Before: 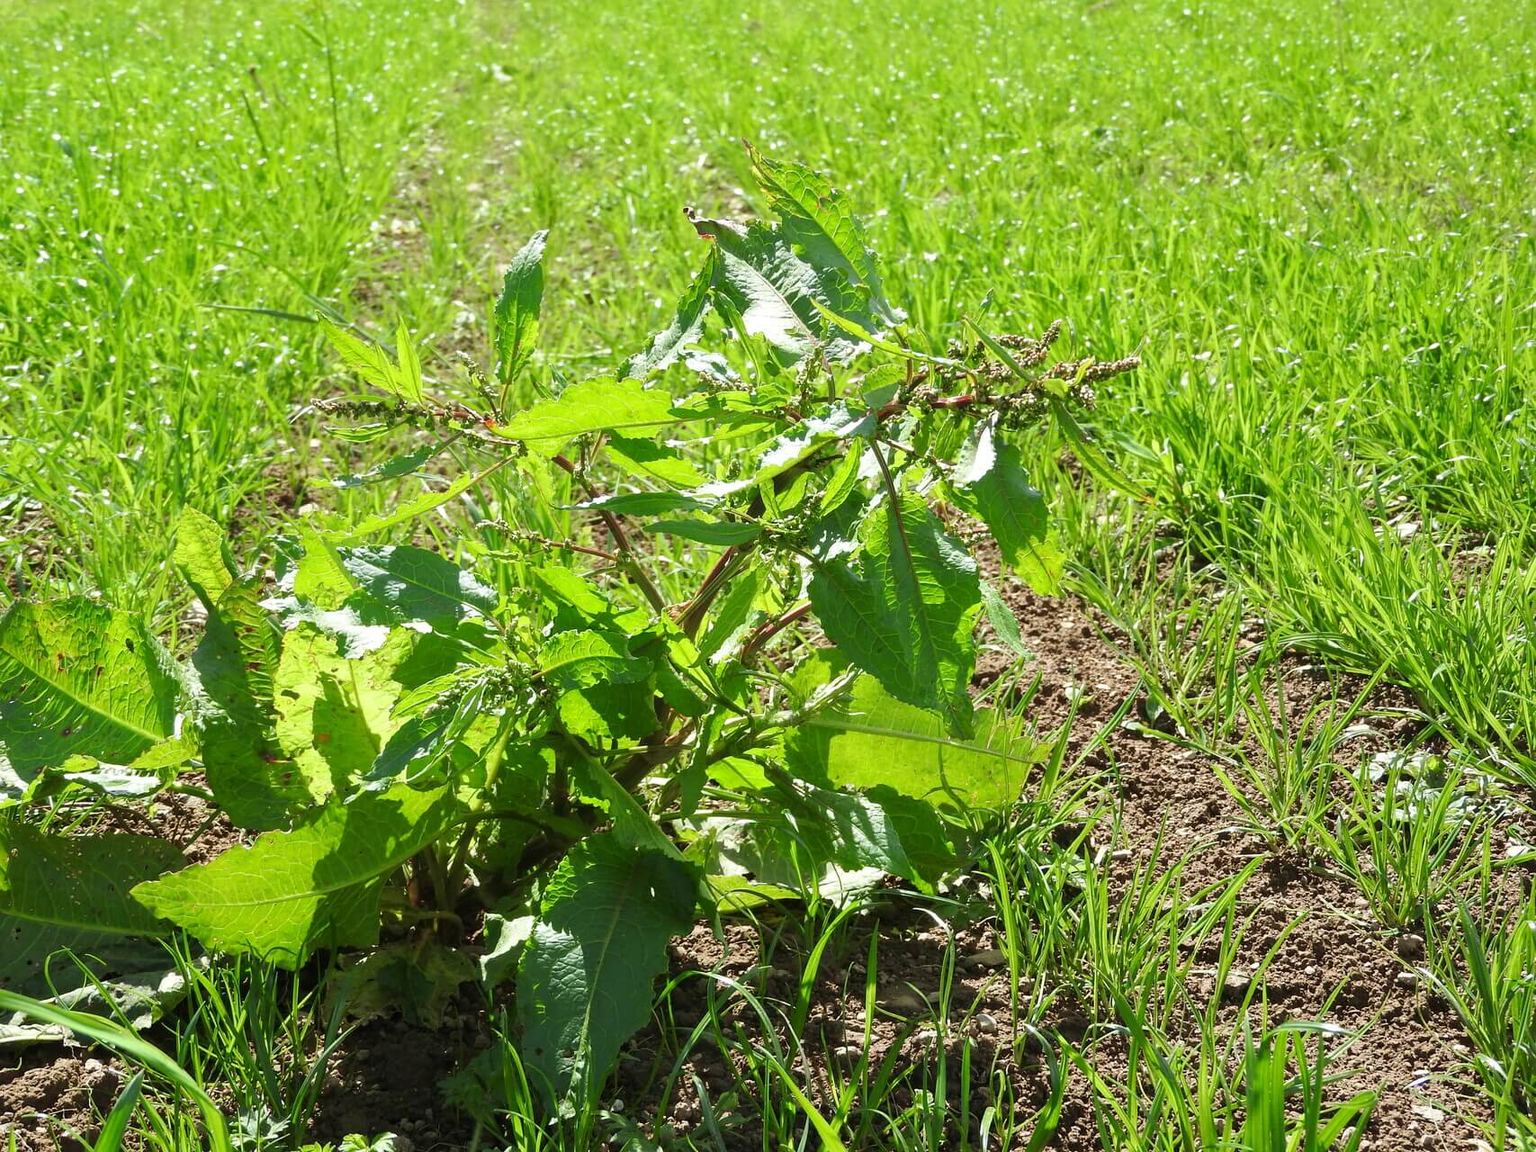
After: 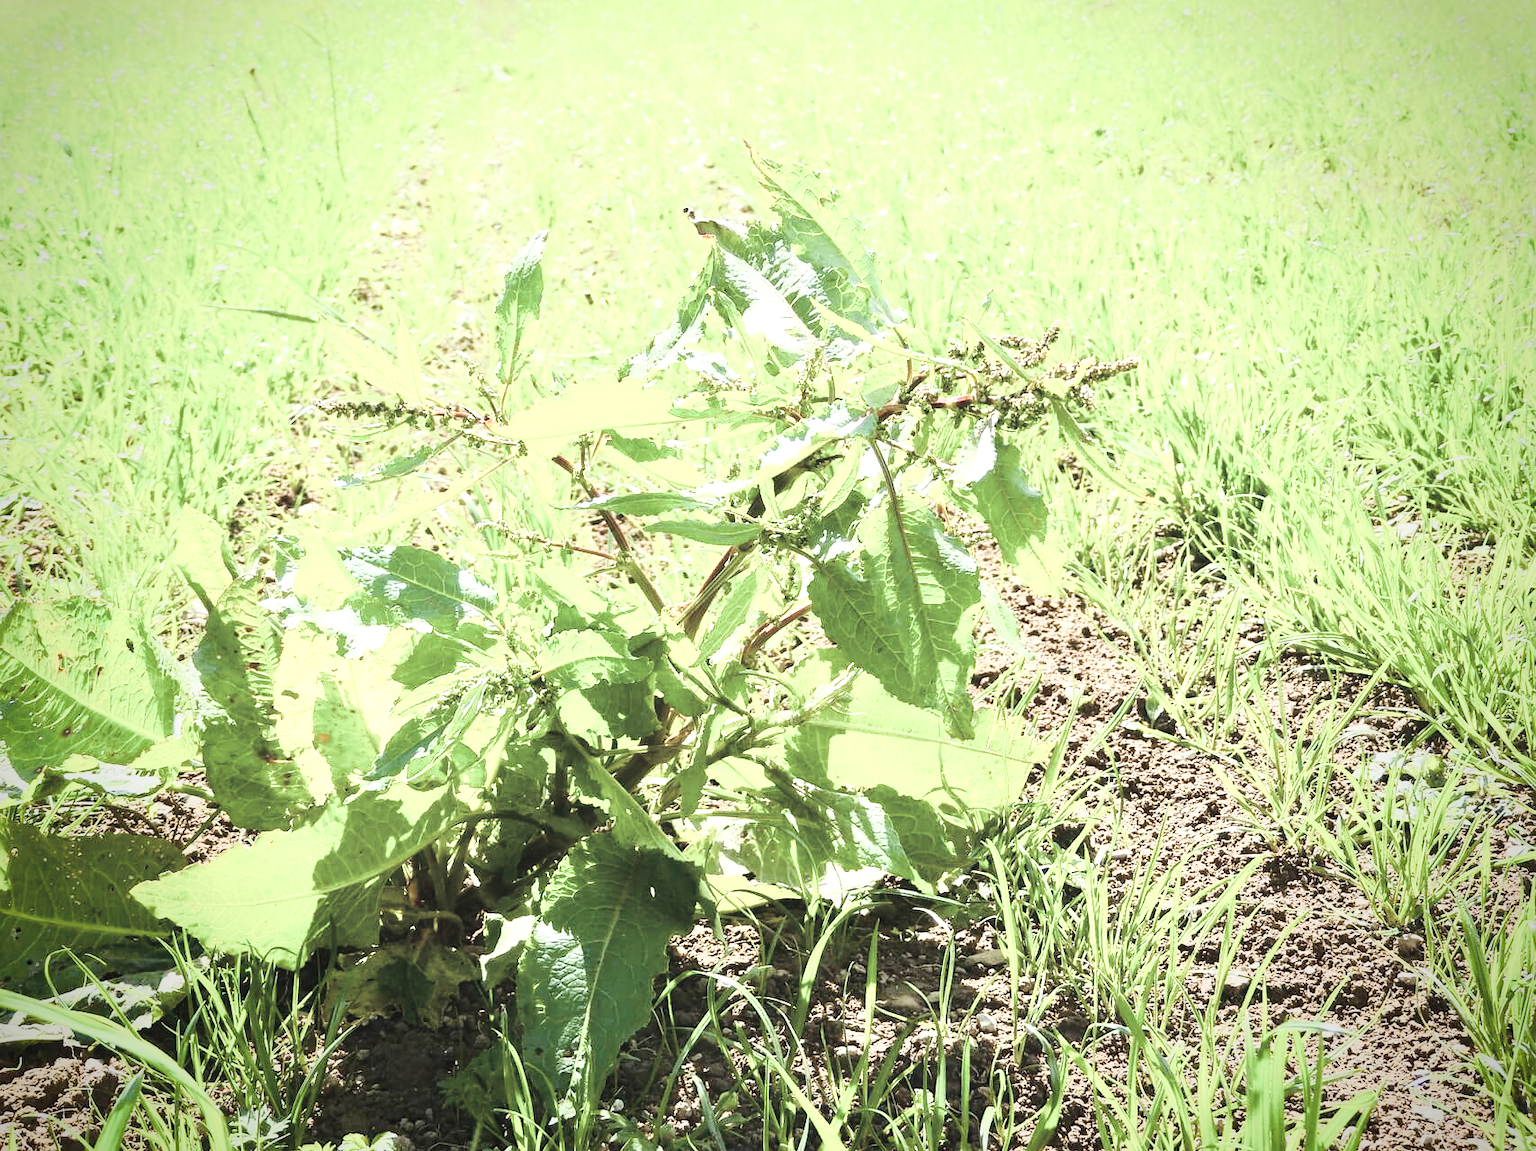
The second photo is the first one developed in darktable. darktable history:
color balance rgb: linear chroma grading › global chroma 16.745%, perceptual saturation grading › global saturation 20%, perceptual saturation grading › highlights -49.49%, perceptual saturation grading › shadows 25.838%, global vibrance 16.826%, saturation formula JzAzBz (2021)
exposure: black level correction -0.002, exposure 0.54 EV, compensate exposure bias true, compensate highlight preservation false
contrast brightness saturation: brightness 0.183, saturation -0.496
vignetting: fall-off start 67.18%, saturation 0.369, width/height ratio 1.018
base curve: curves: ch0 [(0, 0) (0.028, 0.03) (0.121, 0.232) (0.46, 0.748) (0.859, 0.968) (1, 1)]
